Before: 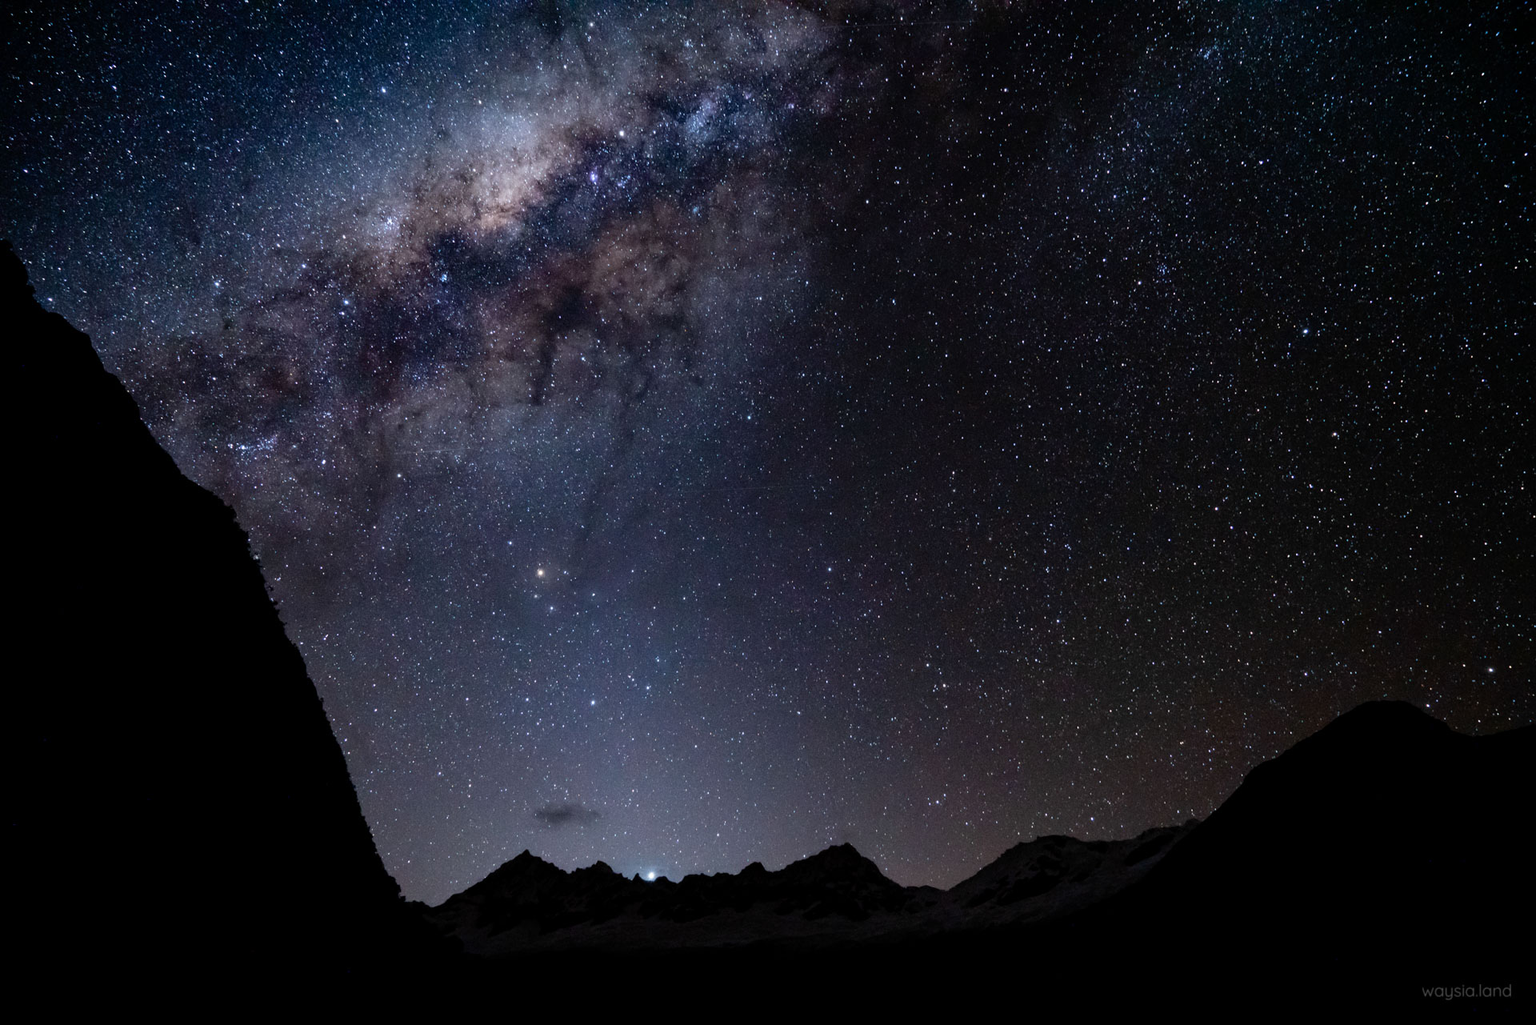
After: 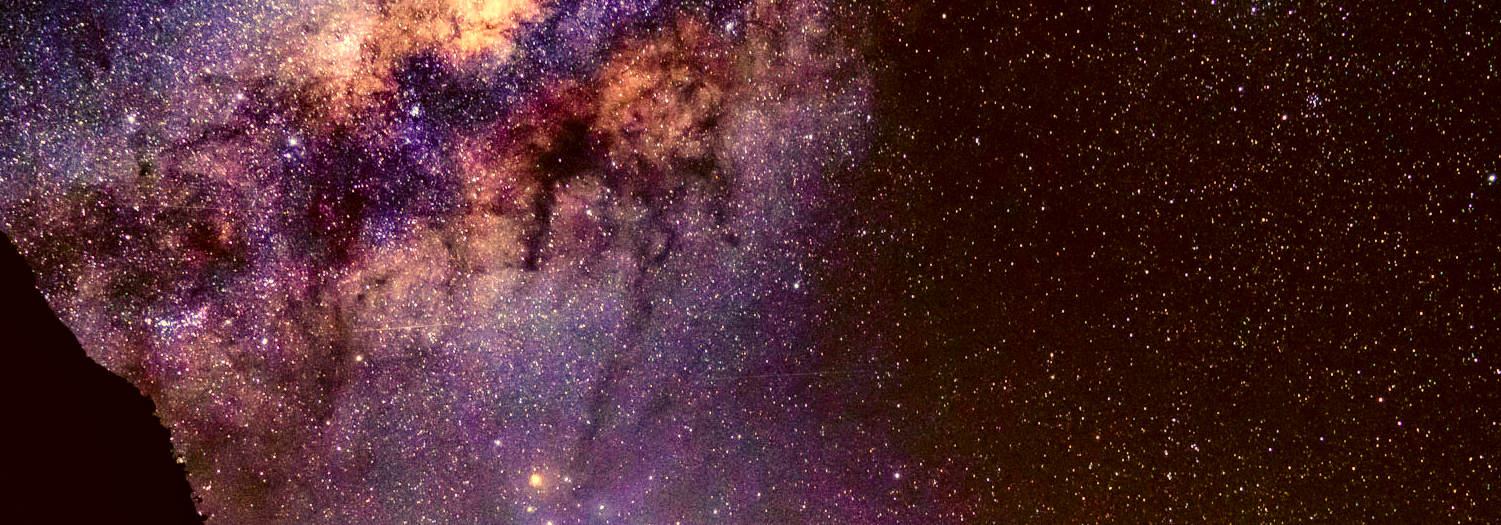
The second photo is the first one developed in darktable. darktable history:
crop: left 7.304%, top 18.469%, right 14.512%, bottom 40.527%
color correction: highlights a* 11, highlights b* 30.37, shadows a* 2.75, shadows b* 17.99, saturation 1.76
exposure: black level correction 0.001, exposure 1 EV, compensate exposure bias true, compensate highlight preservation false
local contrast: detail 130%
base curve: curves: ch0 [(0, 0) (0.032, 0.025) (0.121, 0.166) (0.206, 0.329) (0.605, 0.79) (1, 1)], preserve colors none
vignetting: fall-off start 99.87%, dithering 8-bit output
